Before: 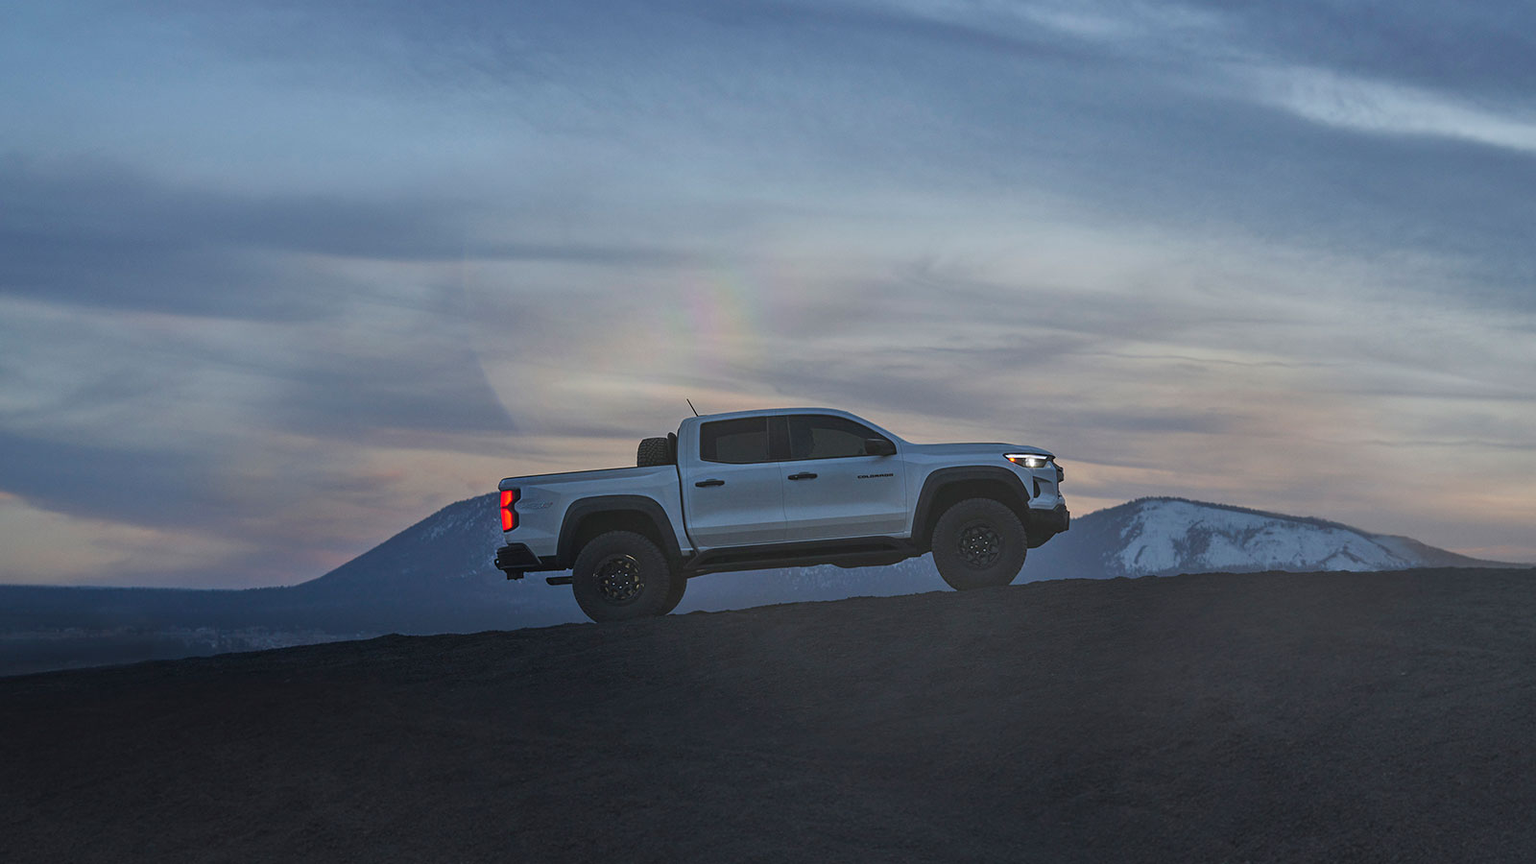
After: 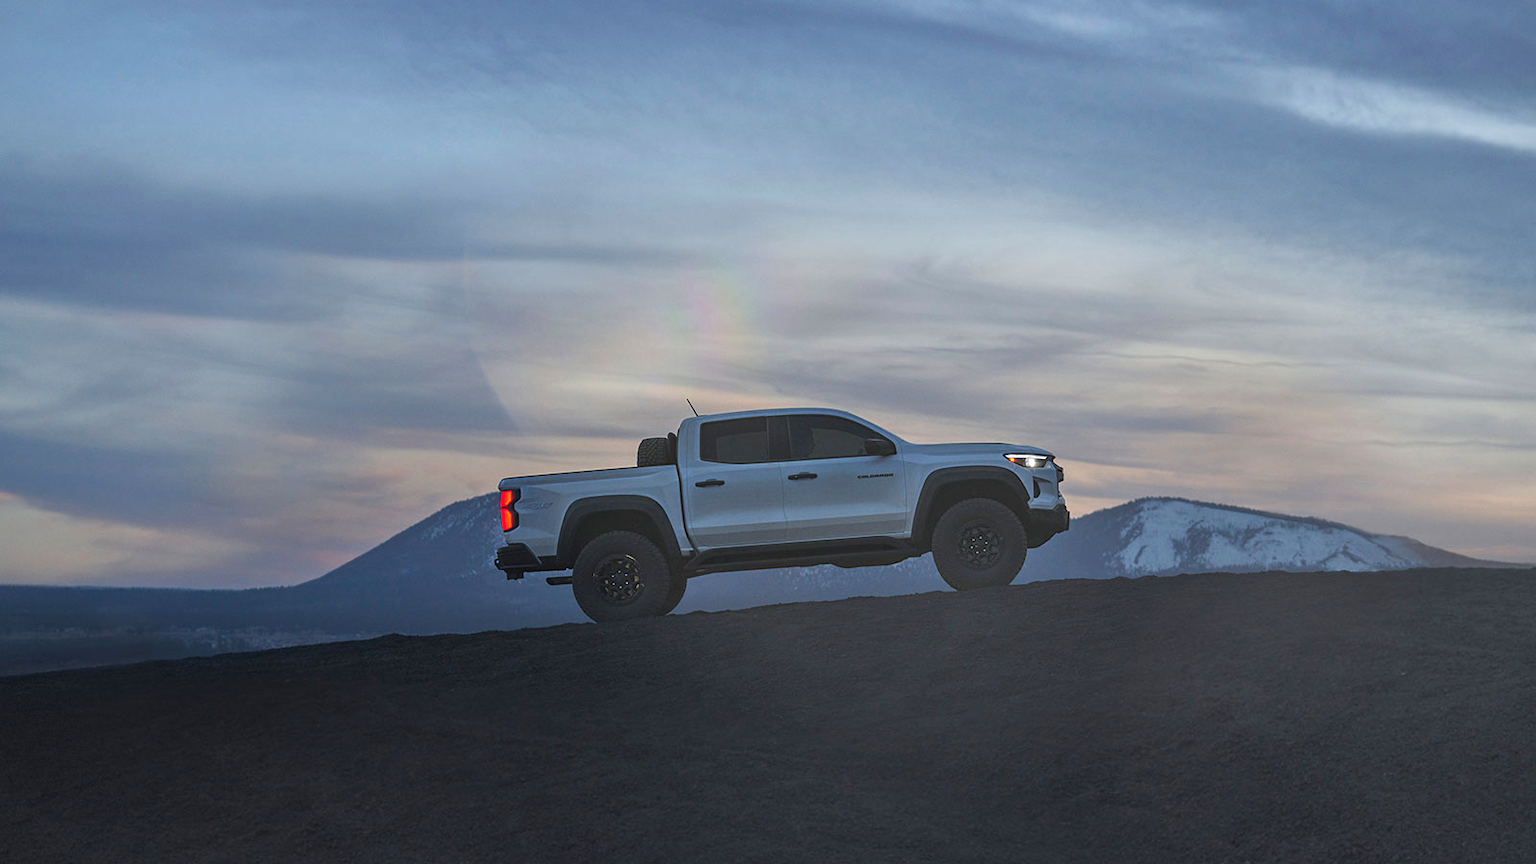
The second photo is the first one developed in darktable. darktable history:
vignetting: fall-off start 99.69%, fall-off radius 71.47%, brightness -0.346, width/height ratio 1.175, dithering 8-bit output
exposure: exposure 0.297 EV, compensate exposure bias true, compensate highlight preservation false
